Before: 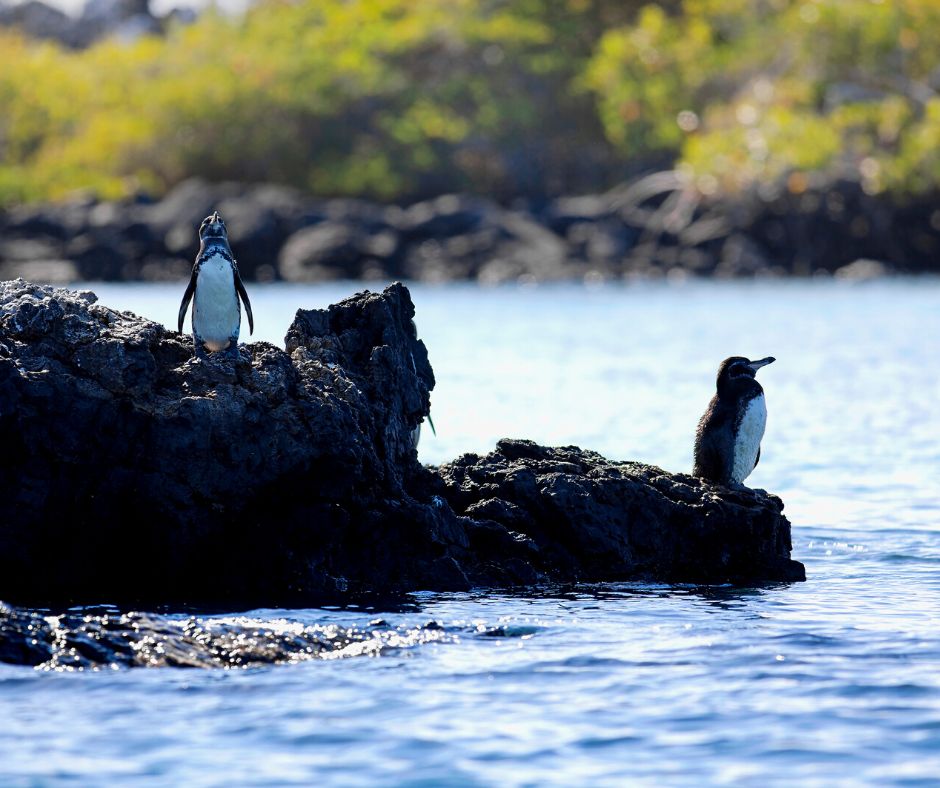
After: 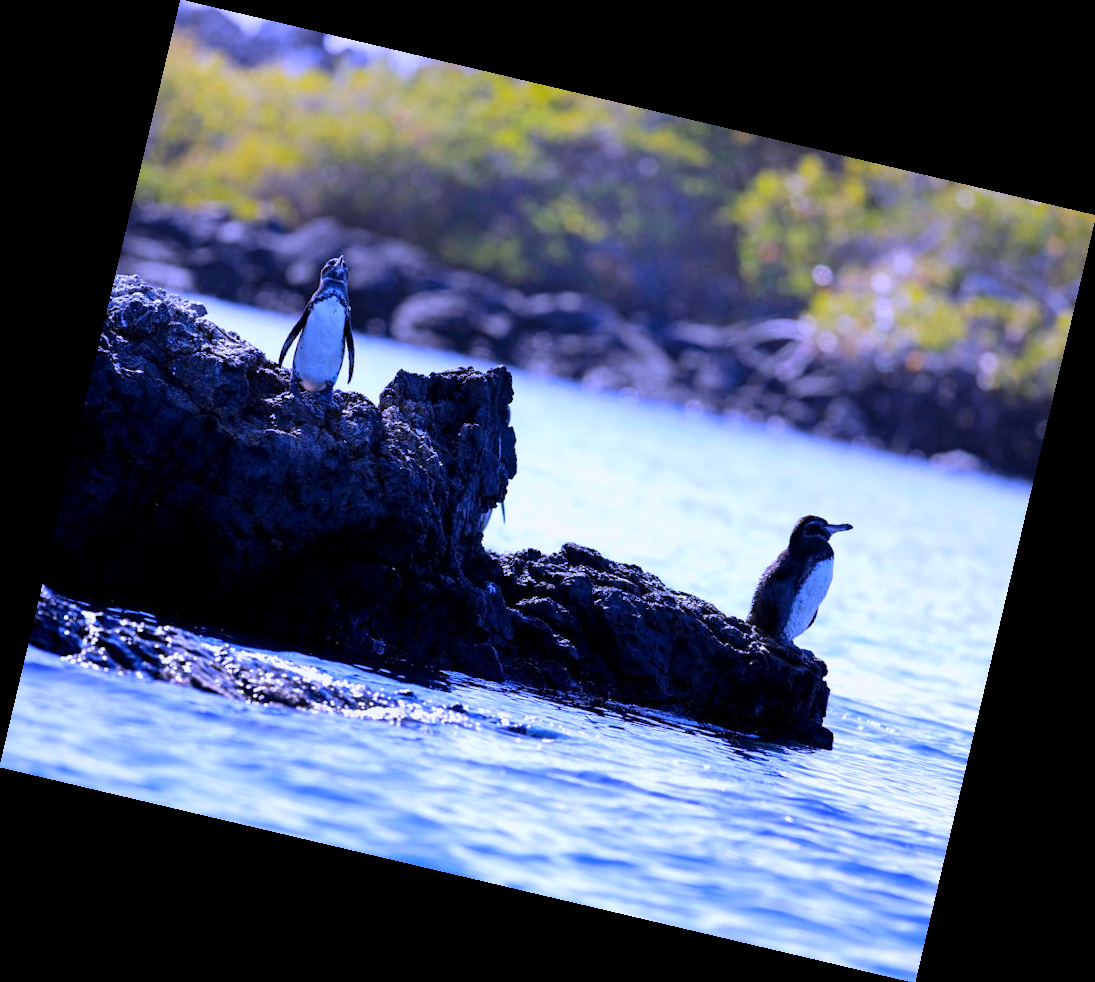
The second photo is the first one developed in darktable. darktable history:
rotate and perspective: rotation 13.27°, automatic cropping off
white balance: red 0.98, blue 1.61
